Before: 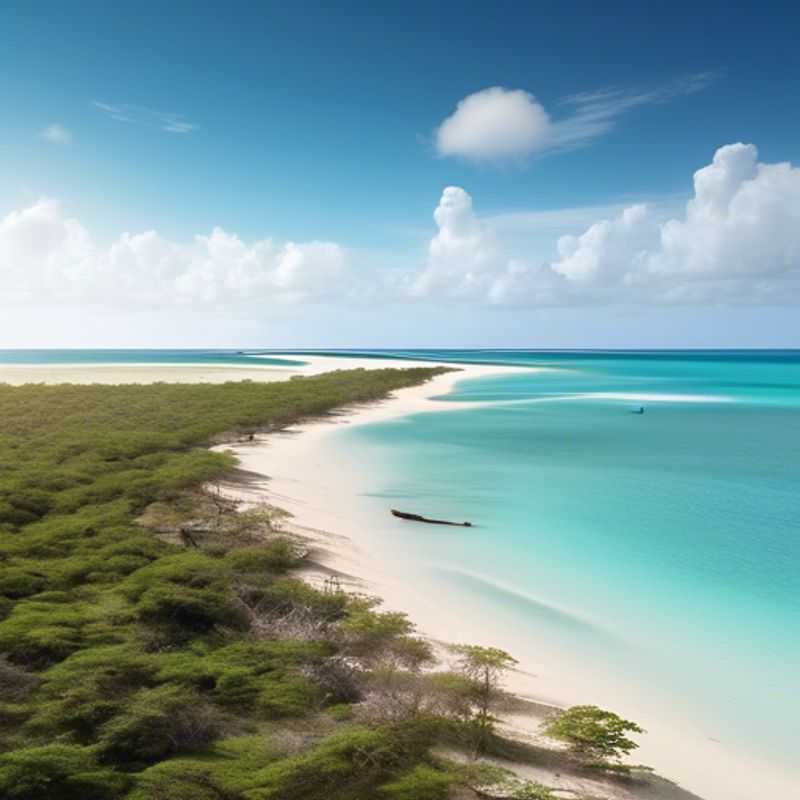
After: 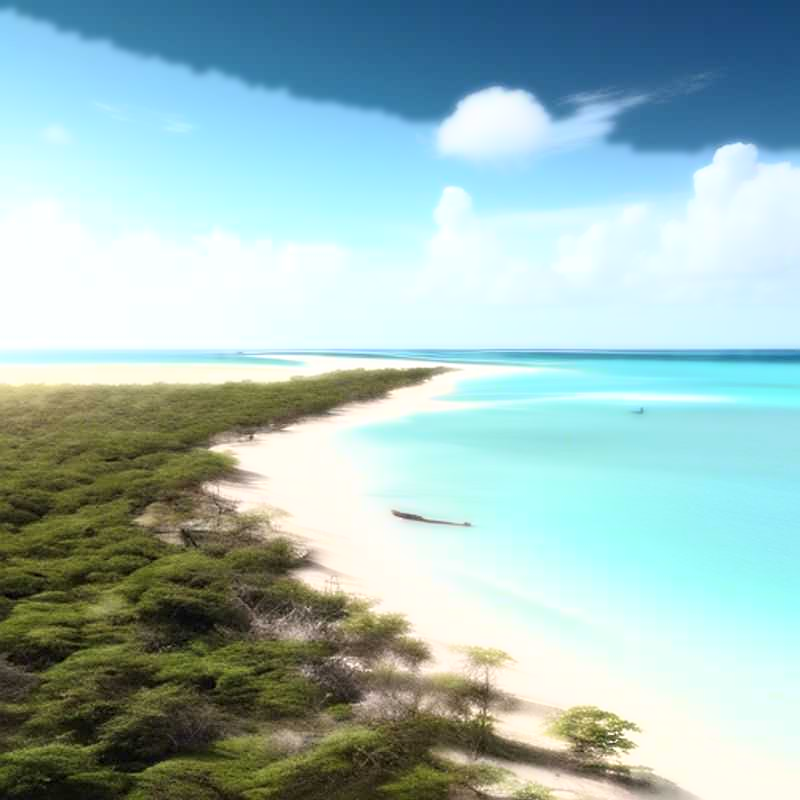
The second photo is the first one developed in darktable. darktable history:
sharpen: radius 1.967
bloom: size 0%, threshold 54.82%, strength 8.31%
